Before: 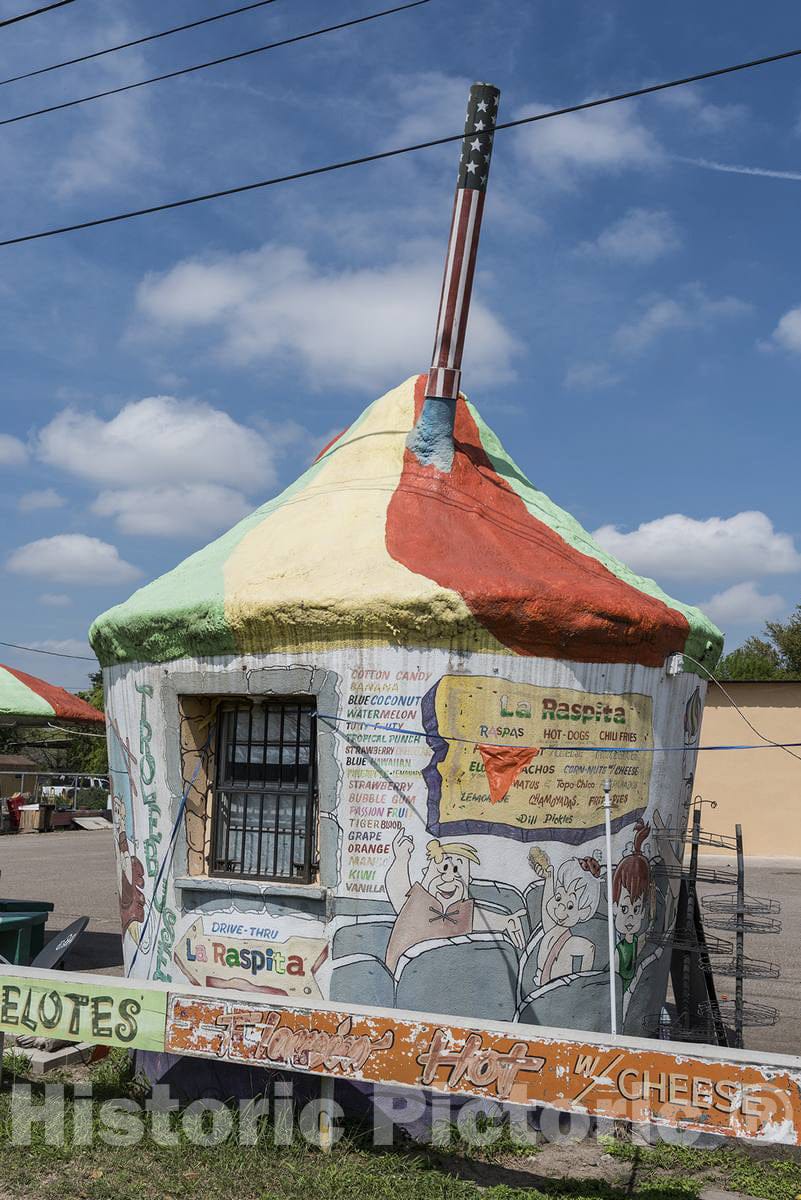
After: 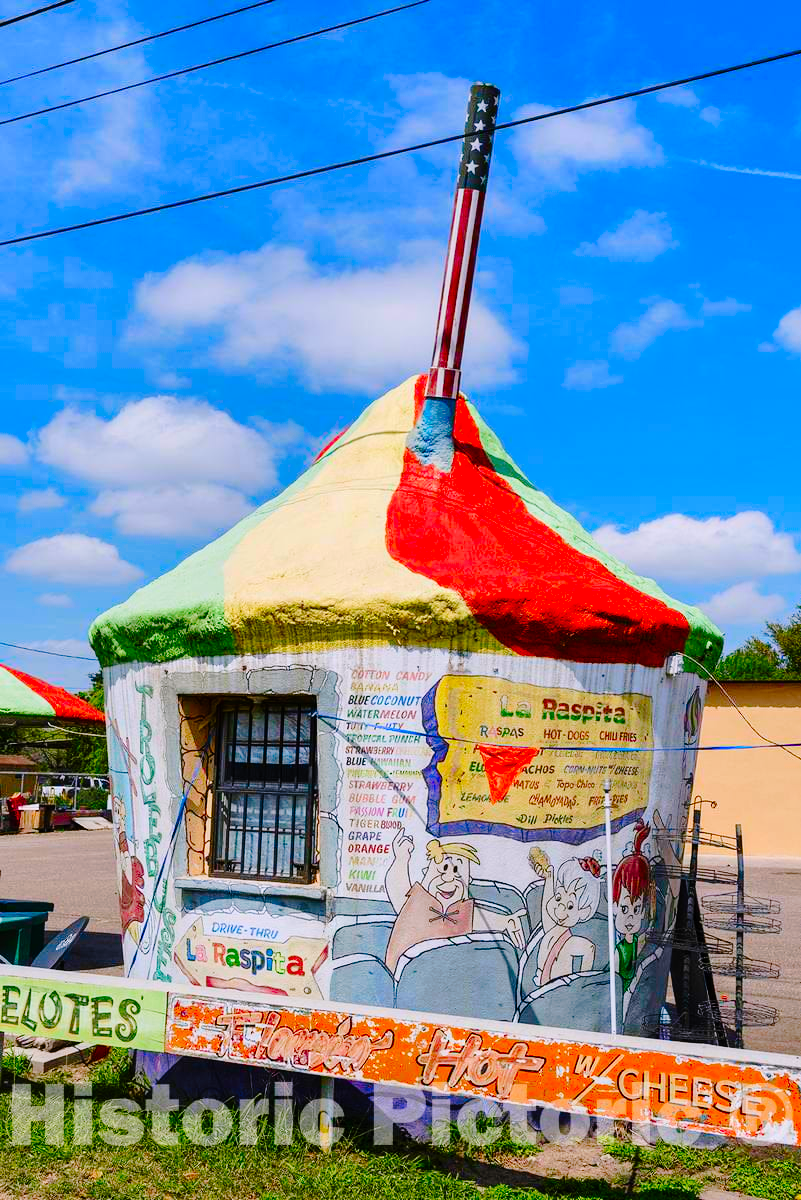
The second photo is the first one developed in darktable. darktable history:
shadows and highlights: low approximation 0.01, soften with gaussian
color correction: highlights a* 1.59, highlights b* -1.7, saturation 2.48
tone curve: curves: ch0 [(0, 0) (0.003, 0.002) (0.011, 0.007) (0.025, 0.014) (0.044, 0.023) (0.069, 0.033) (0.1, 0.052) (0.136, 0.081) (0.177, 0.134) (0.224, 0.205) (0.277, 0.296) (0.335, 0.401) (0.399, 0.501) (0.468, 0.589) (0.543, 0.658) (0.623, 0.738) (0.709, 0.804) (0.801, 0.871) (0.898, 0.93) (1, 1)], preserve colors none
